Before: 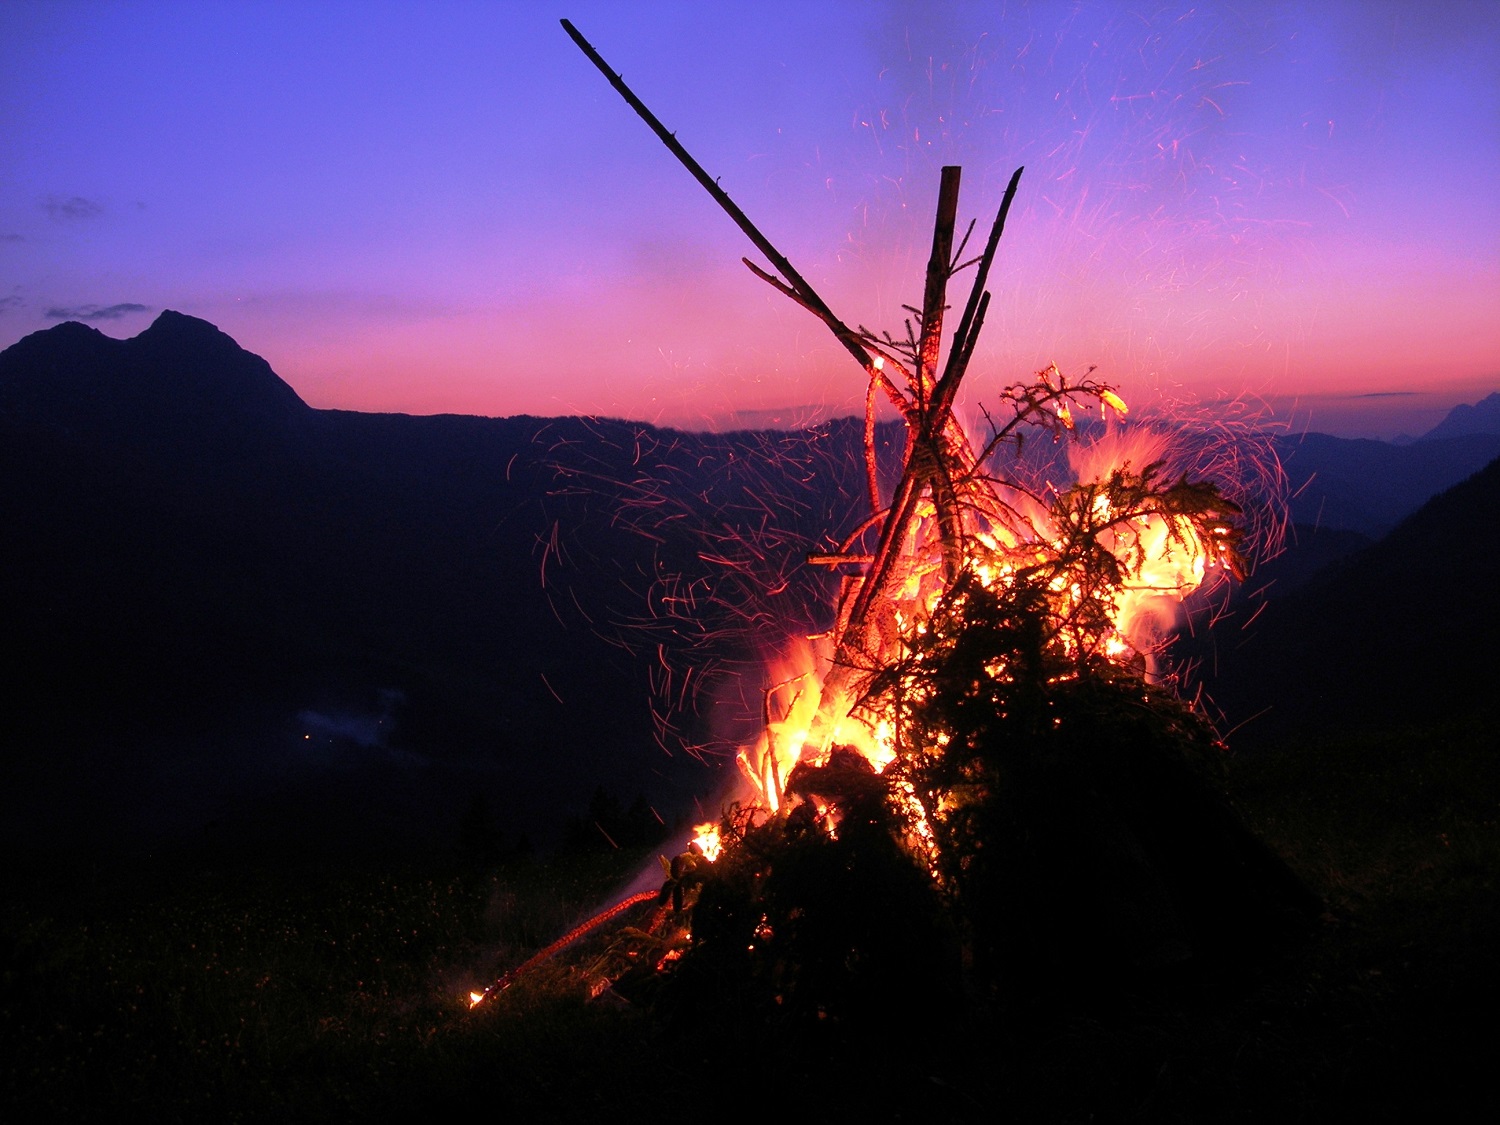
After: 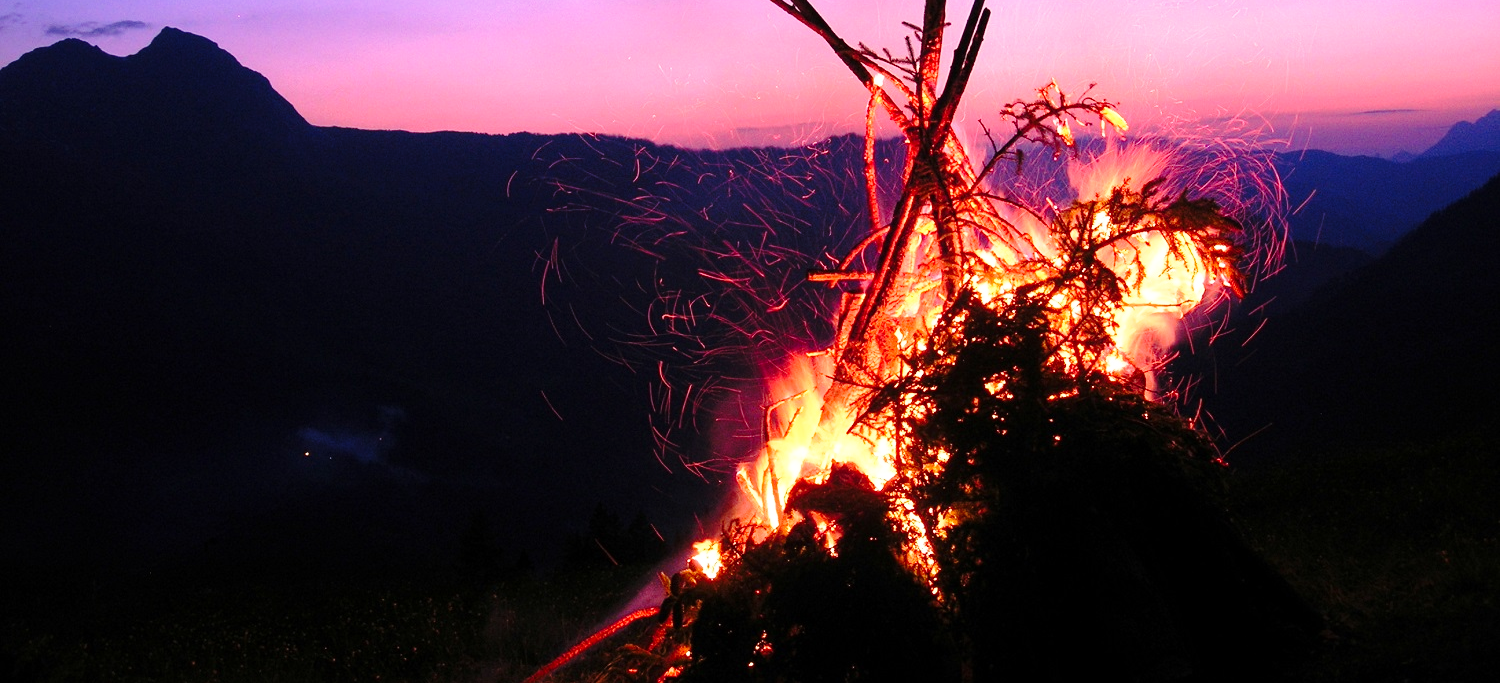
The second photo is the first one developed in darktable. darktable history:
base curve: curves: ch0 [(0, 0) (0.028, 0.03) (0.121, 0.232) (0.46, 0.748) (0.859, 0.968) (1, 1)], preserve colors none
crop and rotate: top 25.205%, bottom 14.018%
